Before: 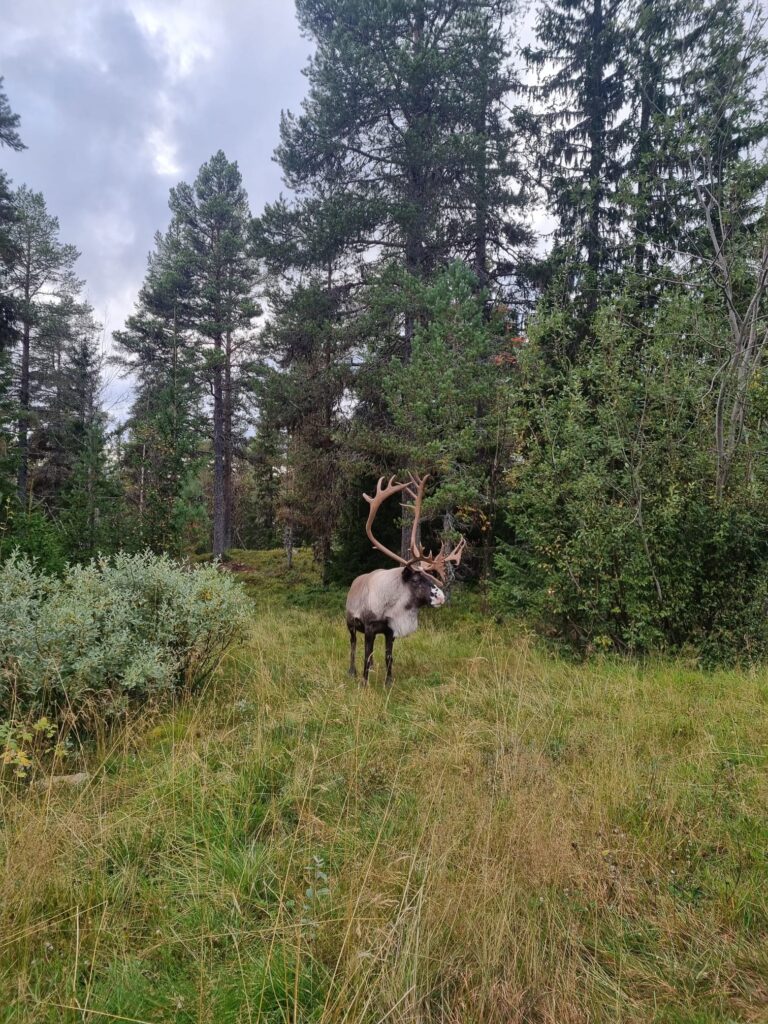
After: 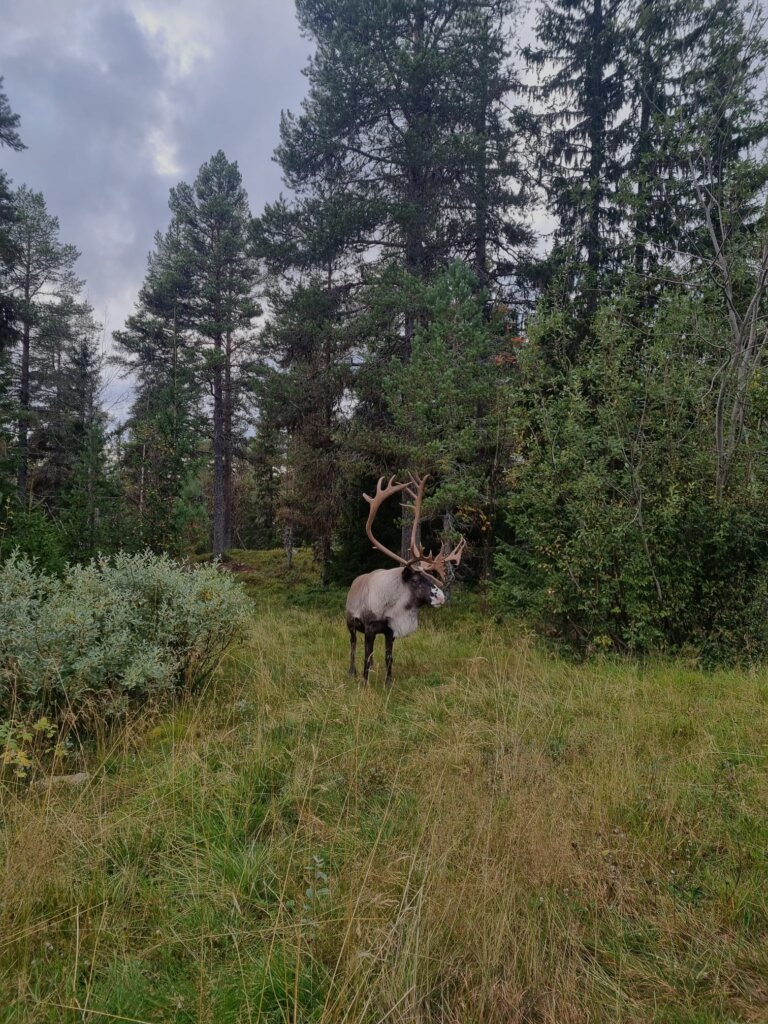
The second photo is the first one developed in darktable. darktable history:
exposure: exposure -0.598 EV, compensate highlight preservation false
